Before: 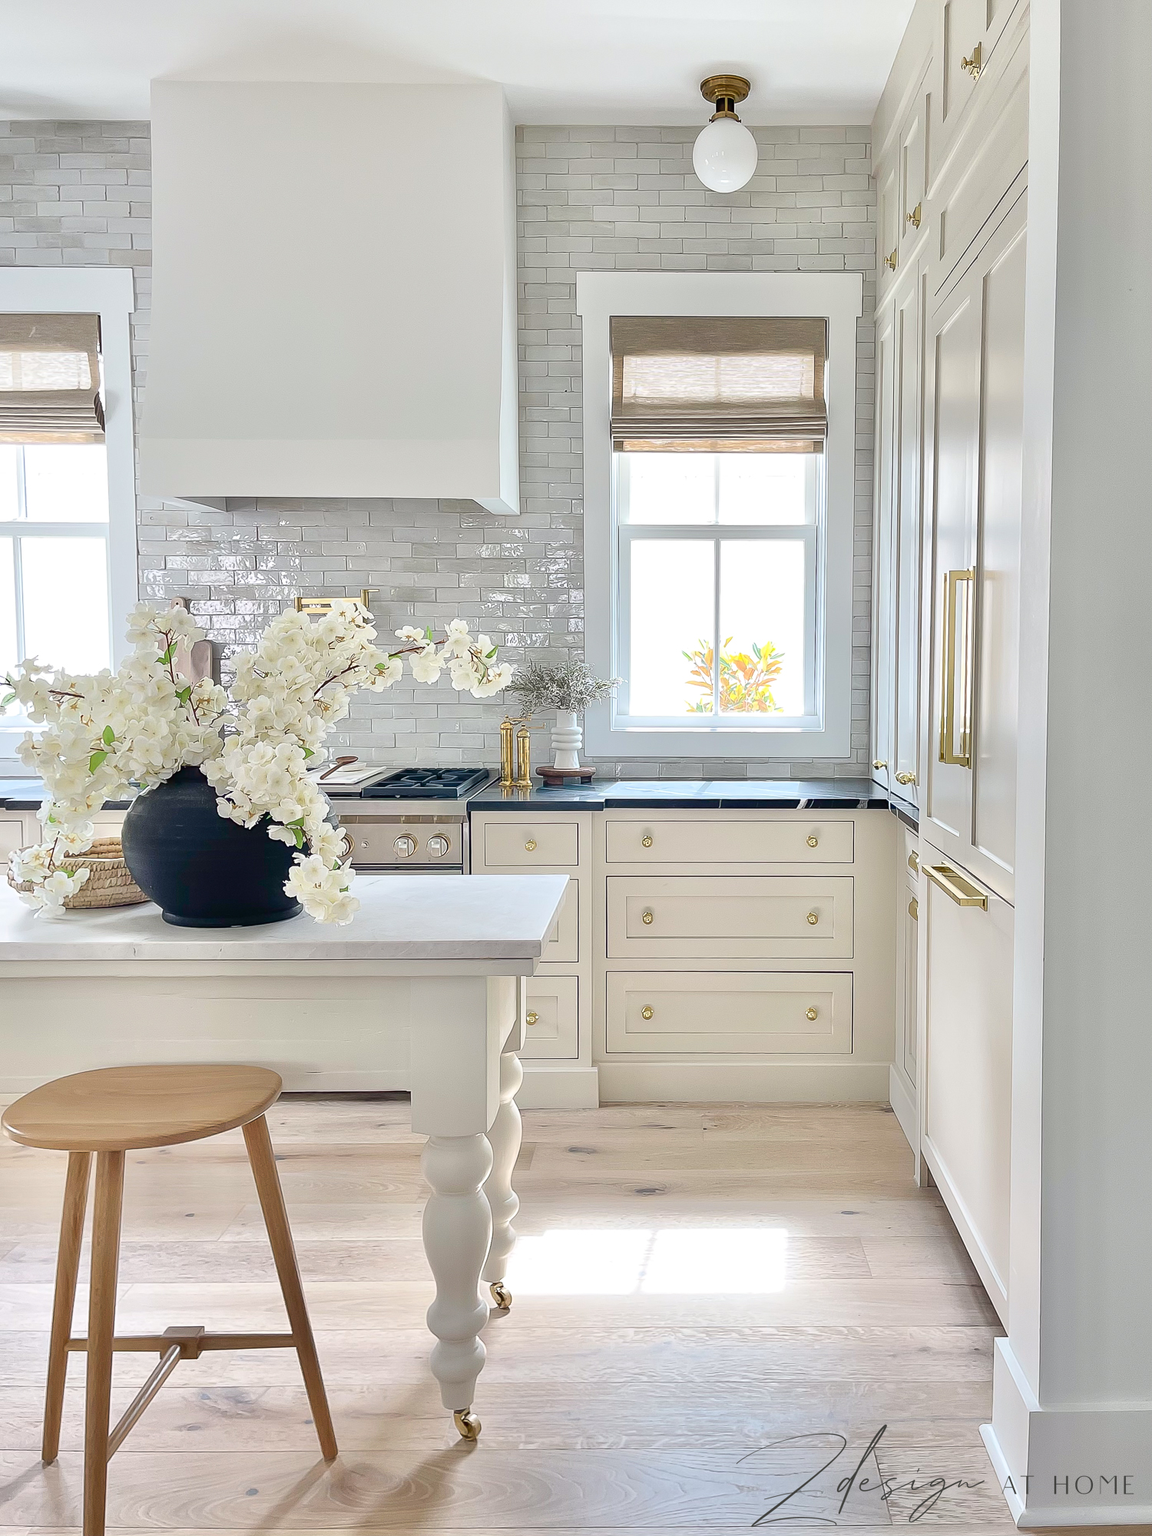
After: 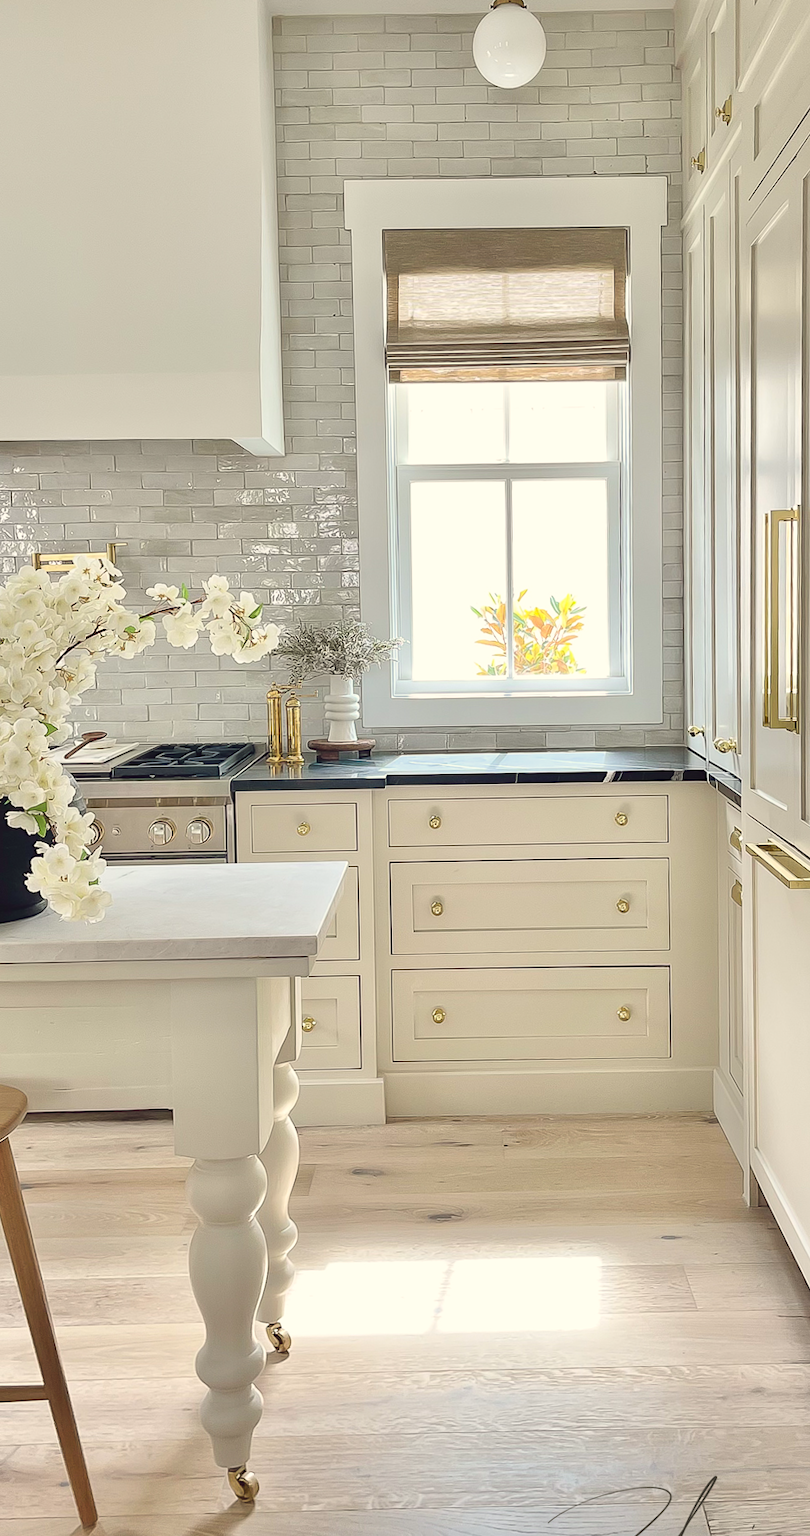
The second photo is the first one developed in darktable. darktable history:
crop and rotate: left 22.918%, top 5.629%, right 14.711%, bottom 2.247%
rotate and perspective: rotation -1°, crop left 0.011, crop right 0.989, crop top 0.025, crop bottom 0.975
color balance: lift [1.005, 1.002, 0.998, 0.998], gamma [1, 1.021, 1.02, 0.979], gain [0.923, 1.066, 1.056, 0.934]
color balance rgb: shadows lift › chroma 3.88%, shadows lift › hue 88.52°, power › hue 214.65°, global offset › chroma 0.1%, global offset › hue 252.4°, contrast 4.45%
